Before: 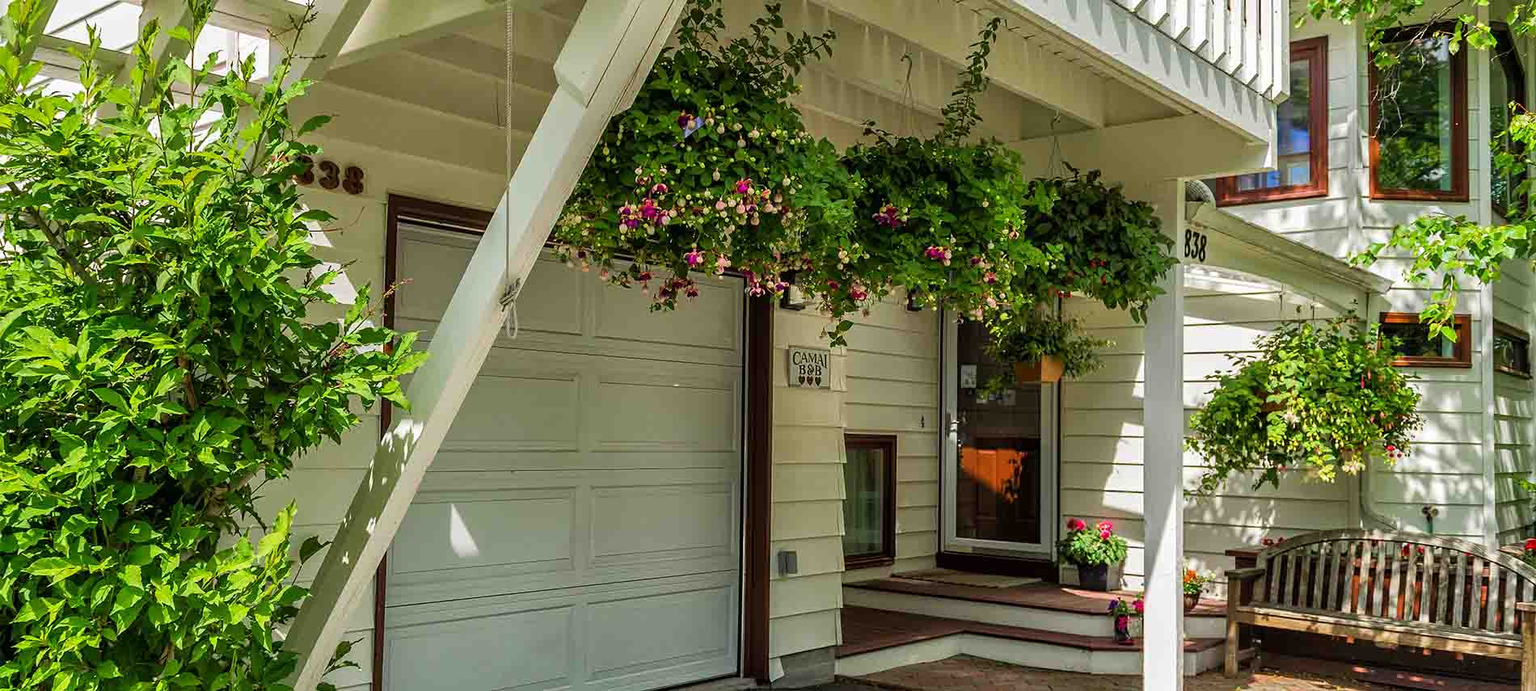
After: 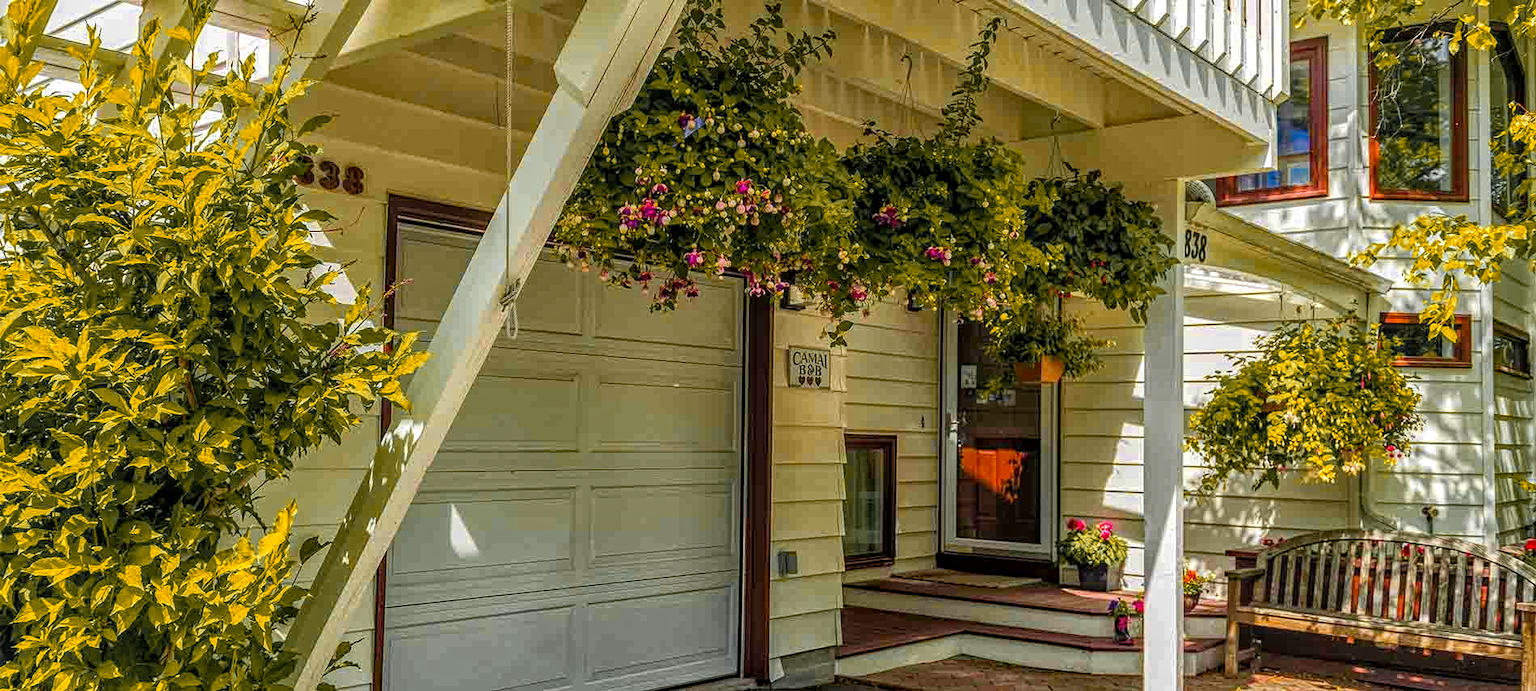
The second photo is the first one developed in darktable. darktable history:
haze removal: adaptive false
color zones: curves: ch0 [(0, 0.499) (0.143, 0.5) (0.286, 0.5) (0.429, 0.476) (0.571, 0.284) (0.714, 0.243) (0.857, 0.449) (1, 0.499)]; ch1 [(0, 0.532) (0.143, 0.645) (0.286, 0.696) (0.429, 0.211) (0.571, 0.504) (0.714, 0.493) (0.857, 0.495) (1, 0.532)]; ch2 [(0, 0.5) (0.143, 0.5) (0.286, 0.427) (0.429, 0.324) (0.571, 0.5) (0.714, 0.5) (0.857, 0.5) (1, 0.5)]
local contrast: highlights 74%, shadows 55%, detail 176%, midtone range 0.211
